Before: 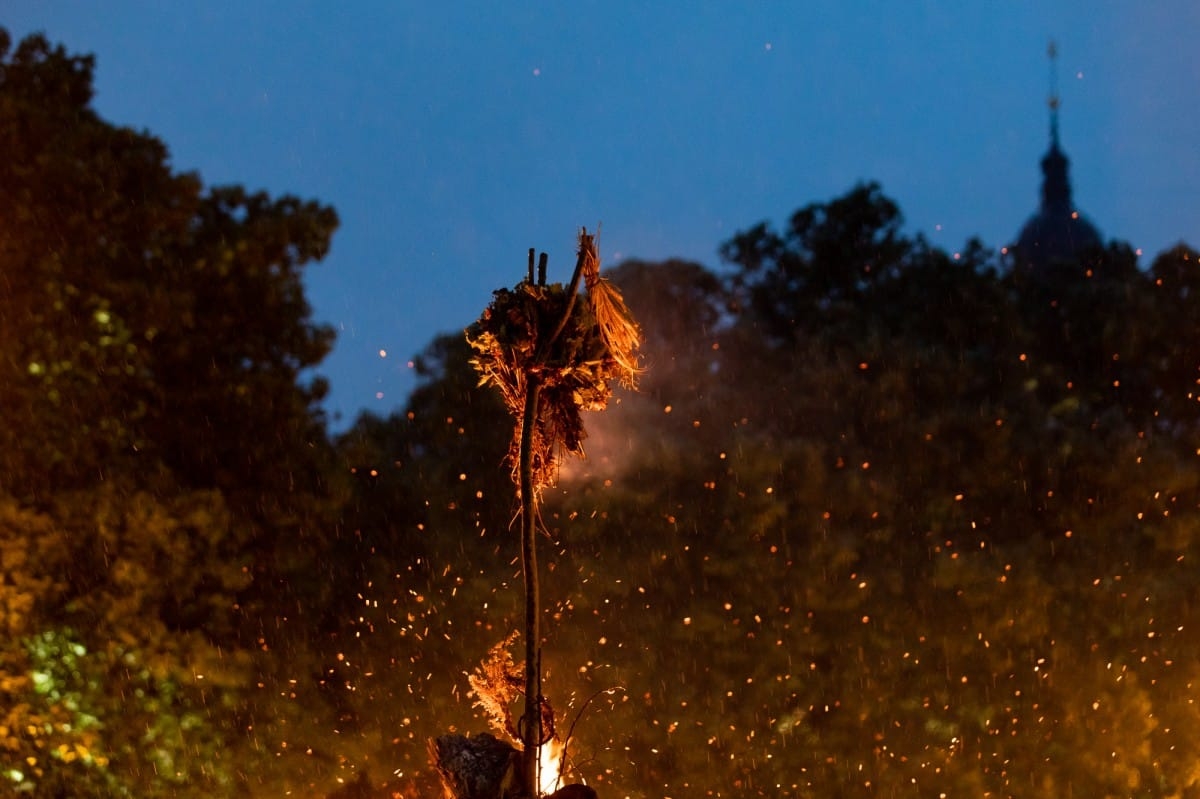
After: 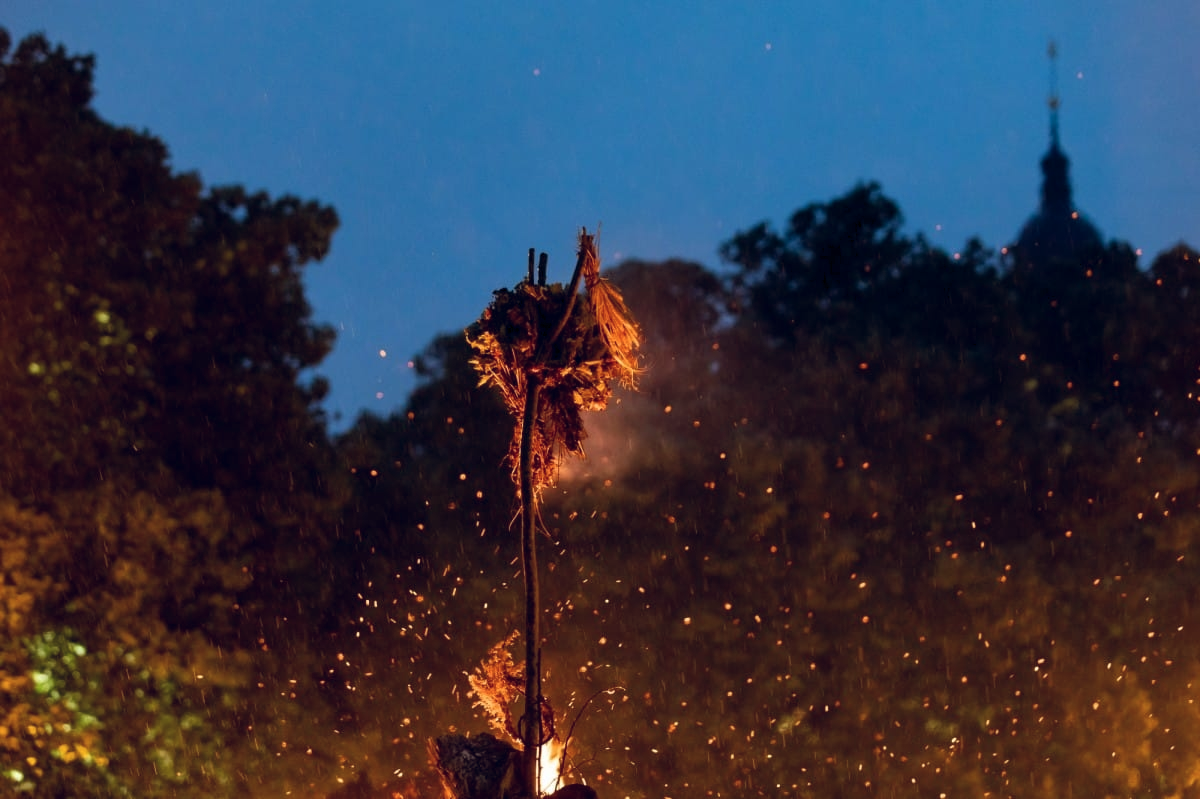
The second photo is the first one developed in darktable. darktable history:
color balance rgb: global offset › chroma 0.093%, global offset › hue 253.97°, perceptual saturation grading › global saturation -0.079%
